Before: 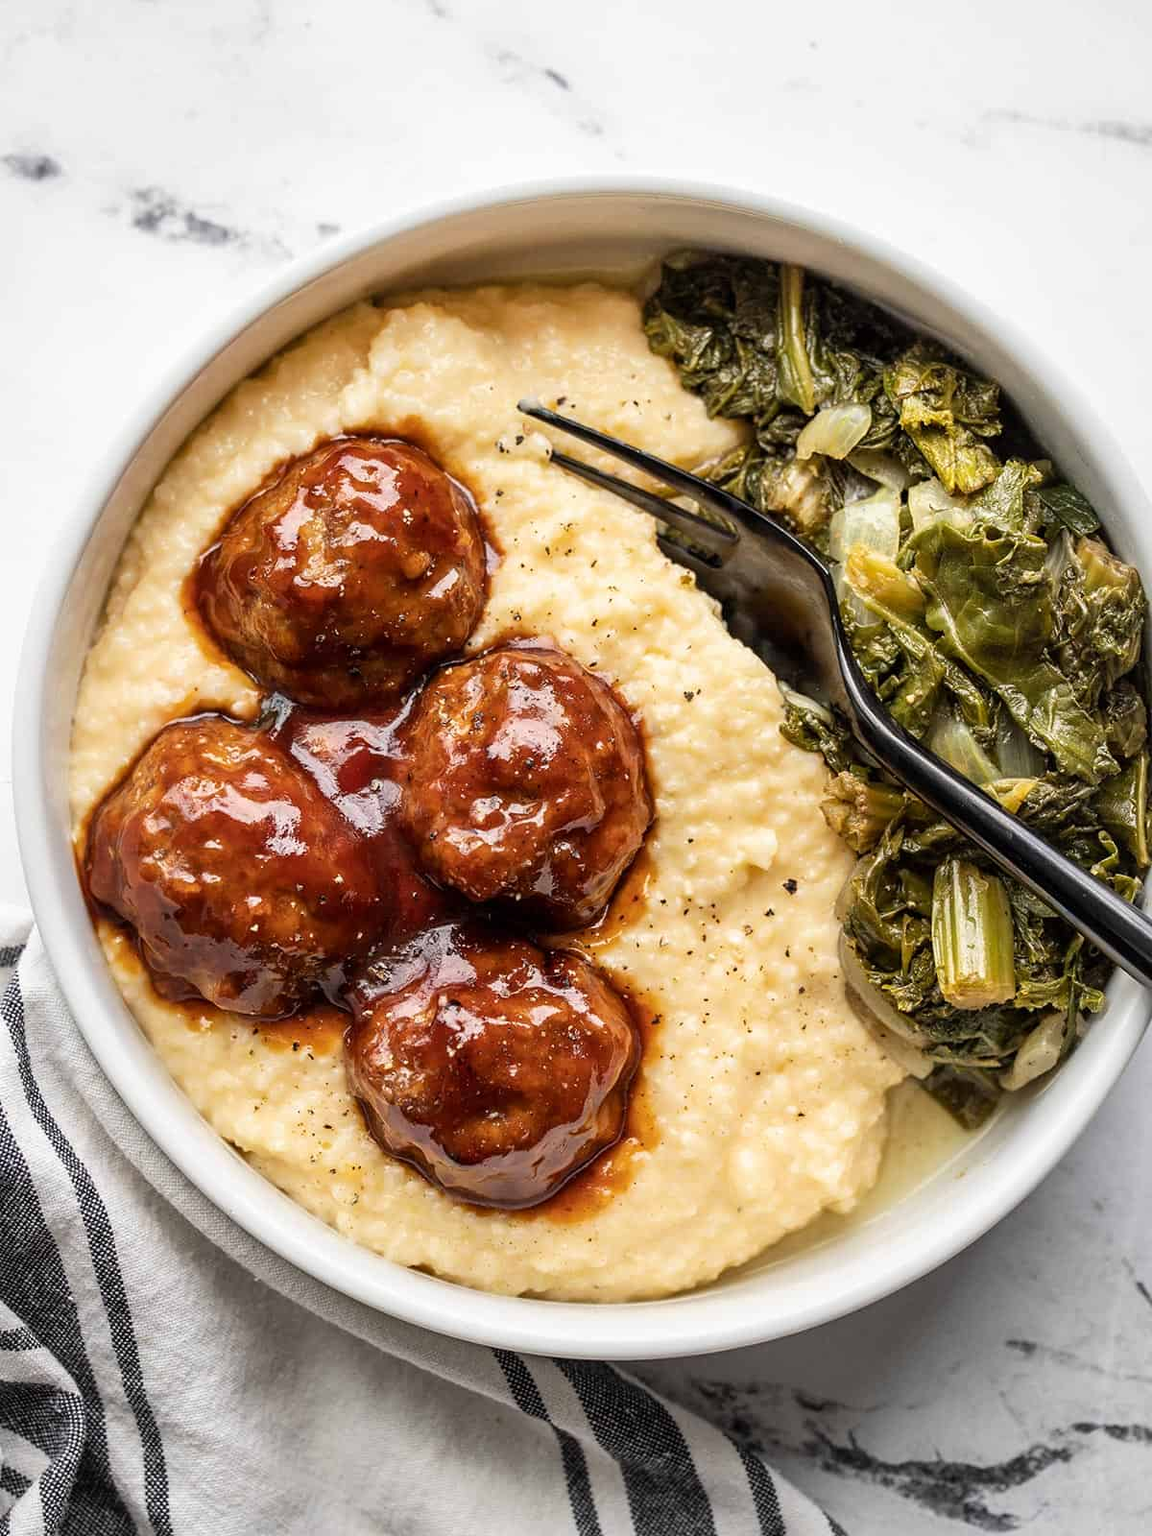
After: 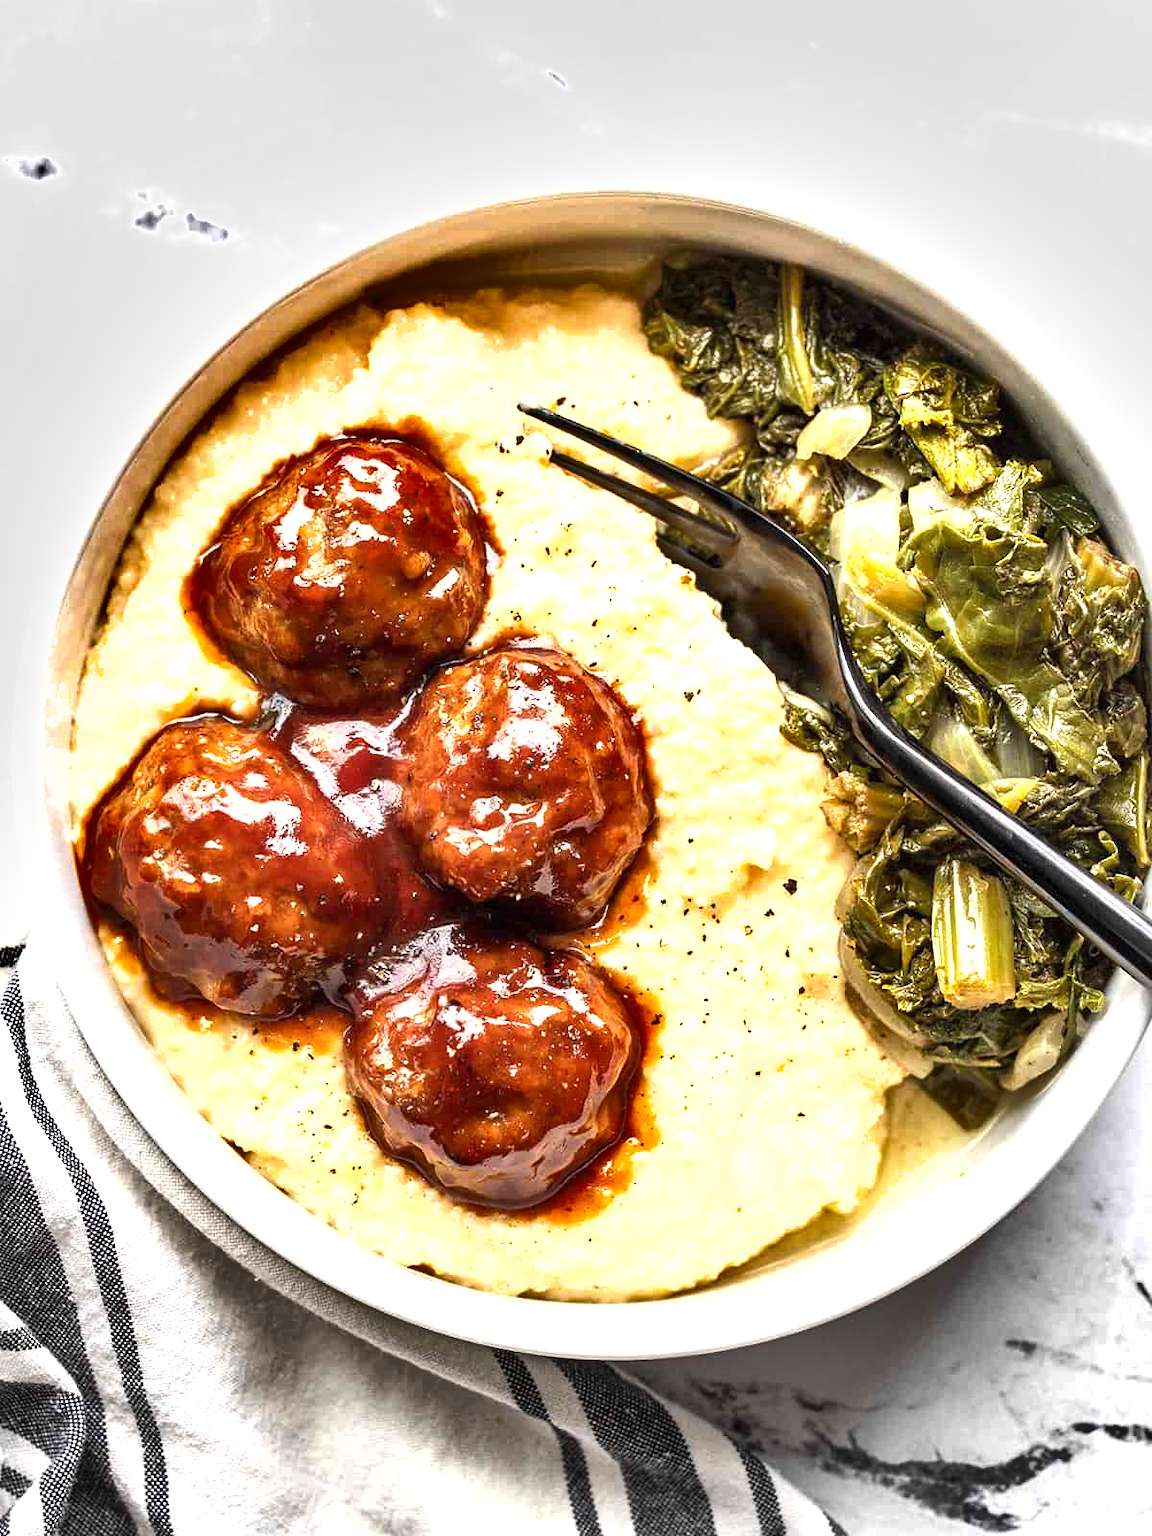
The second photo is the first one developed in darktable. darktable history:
exposure: black level correction 0, exposure 1 EV, compensate highlight preservation false
shadows and highlights: low approximation 0.01, soften with gaussian
